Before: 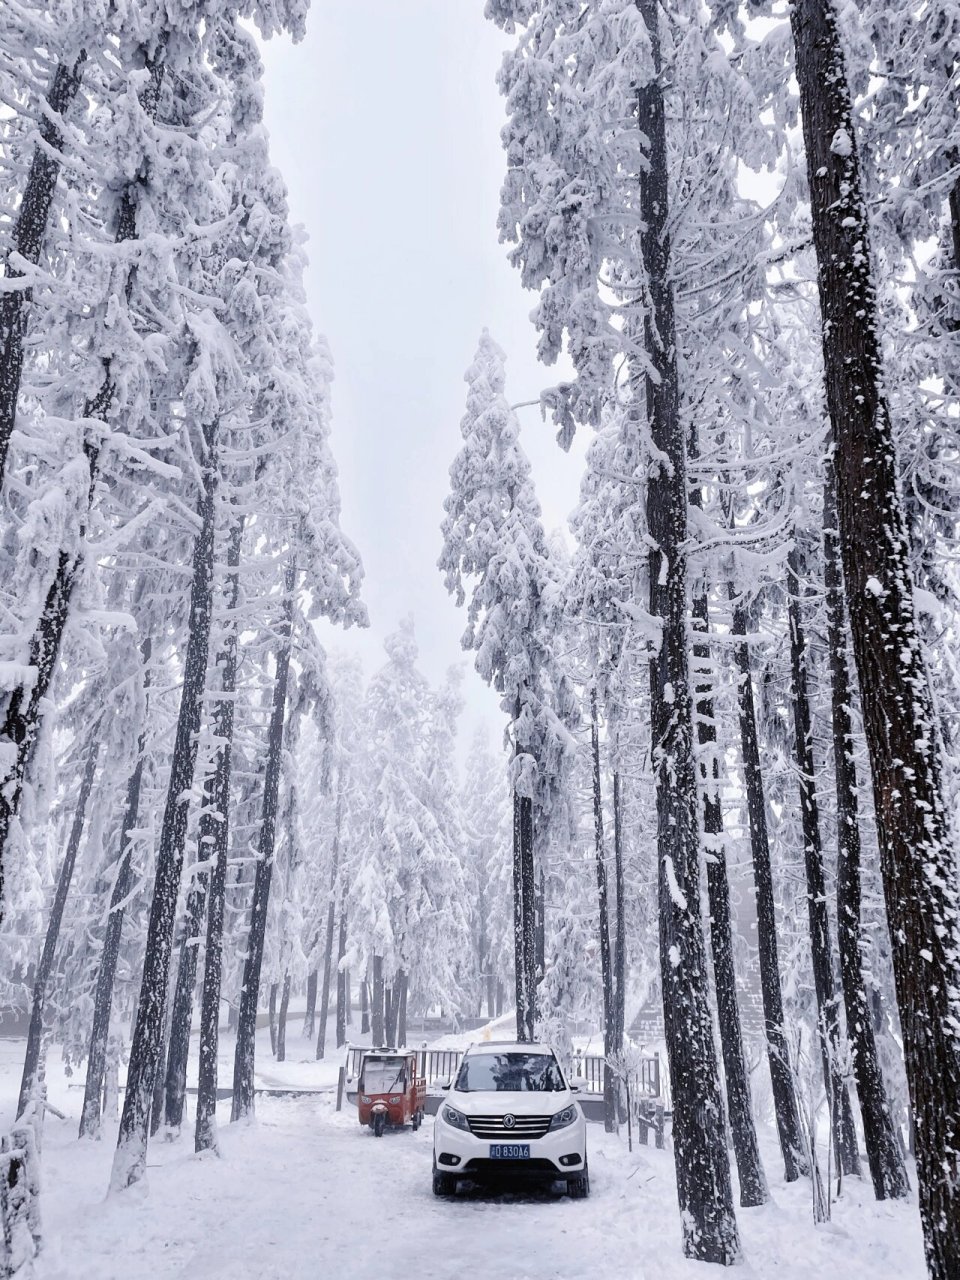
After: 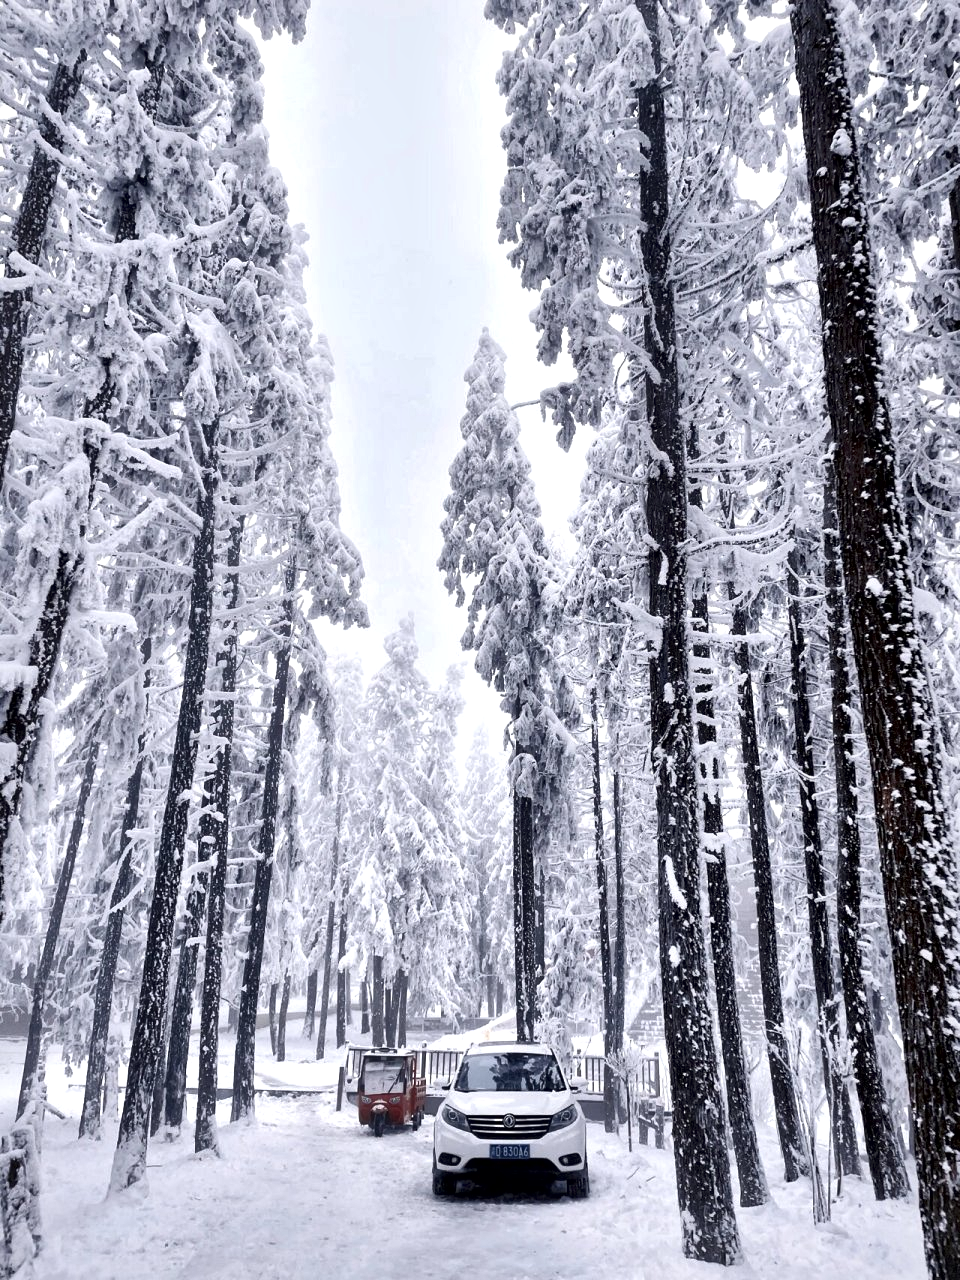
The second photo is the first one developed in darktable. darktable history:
local contrast: mode bilateral grid, contrast 45, coarseness 68, detail 213%, midtone range 0.2
